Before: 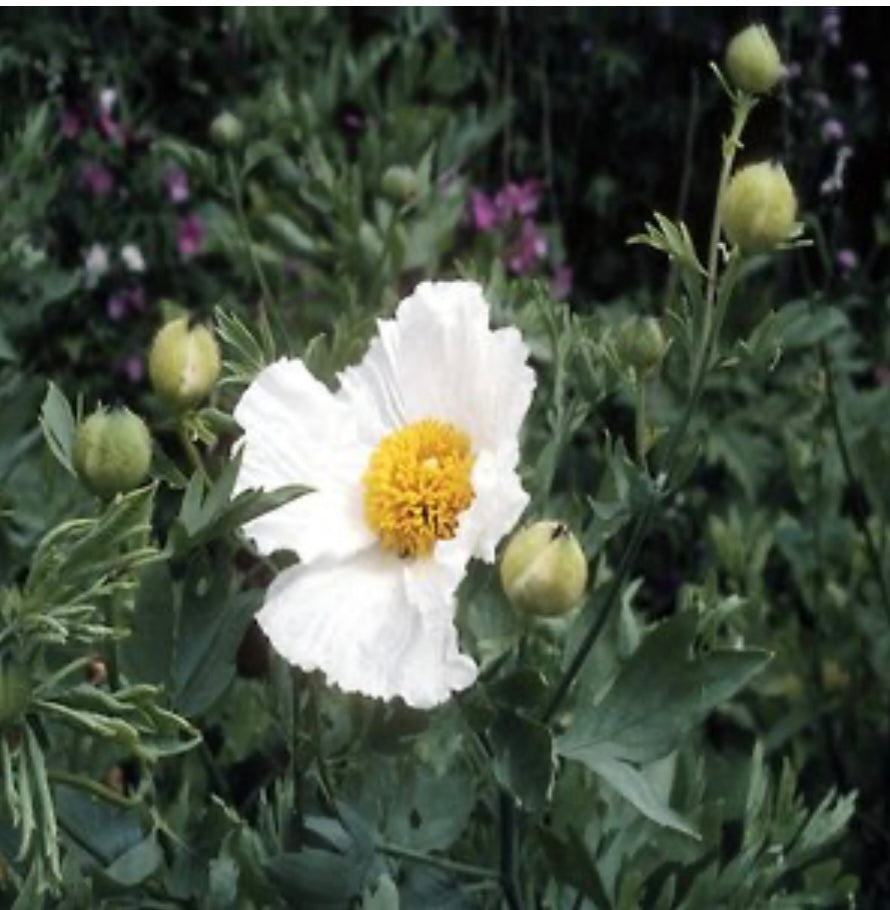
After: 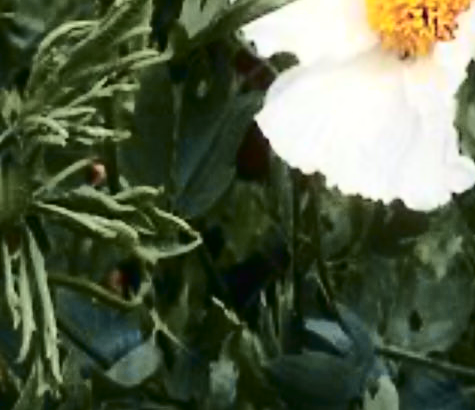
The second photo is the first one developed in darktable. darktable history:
crop and rotate: top 54.778%, right 46.61%, bottom 0.159%
color balance rgb: perceptual saturation grading › global saturation 25%, perceptual brilliance grading › mid-tones 10%, perceptual brilliance grading › shadows 15%, global vibrance 20%
local contrast: mode bilateral grid, contrast 20, coarseness 50, detail 120%, midtone range 0.2
contrast equalizer: y [[0.439, 0.44, 0.442, 0.457, 0.493, 0.498], [0.5 ×6], [0.5 ×6], [0 ×6], [0 ×6]], mix 0.76
tone curve: curves: ch0 [(0, 0.021) (0.059, 0.053) (0.212, 0.18) (0.337, 0.304) (0.495, 0.505) (0.725, 0.731) (0.89, 0.919) (1, 1)]; ch1 [(0, 0) (0.094, 0.081) (0.285, 0.299) (0.403, 0.436) (0.479, 0.475) (0.54, 0.55) (0.615, 0.637) (0.683, 0.688) (1, 1)]; ch2 [(0, 0) (0.257, 0.217) (0.434, 0.434) (0.498, 0.507) (0.527, 0.542) (0.597, 0.587) (0.658, 0.595) (1, 1)], color space Lab, independent channels, preserve colors none
contrast brightness saturation: contrast 0.28
